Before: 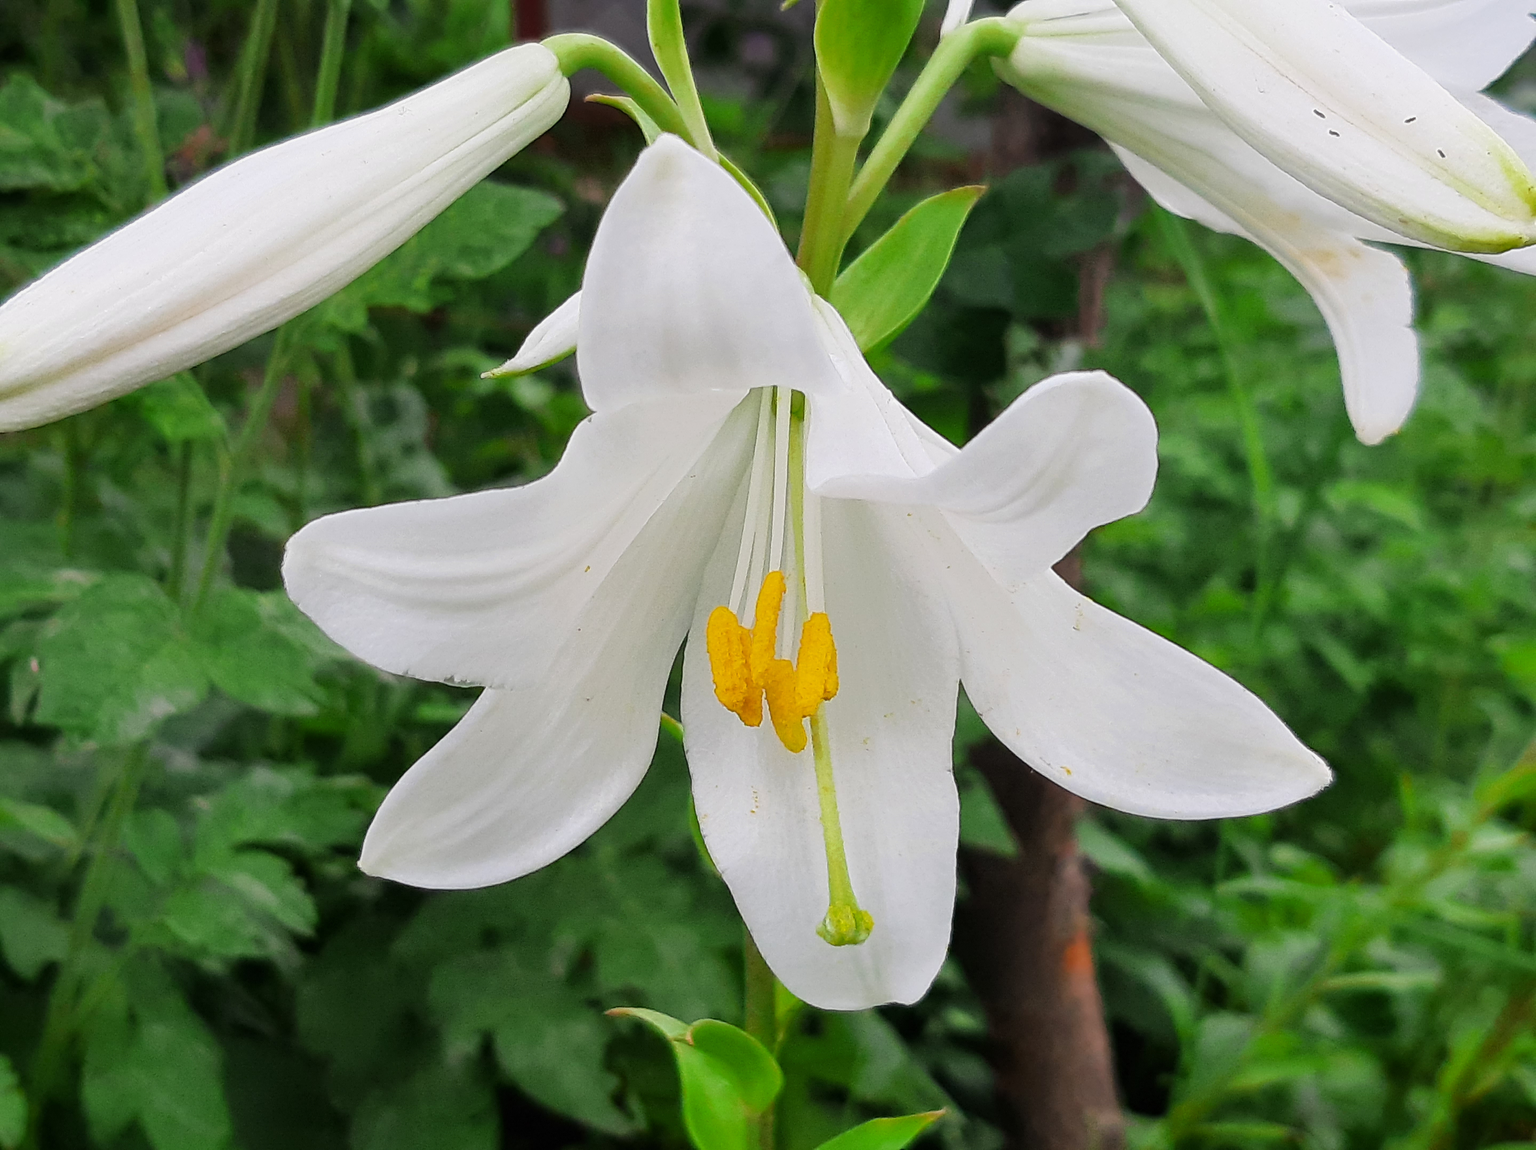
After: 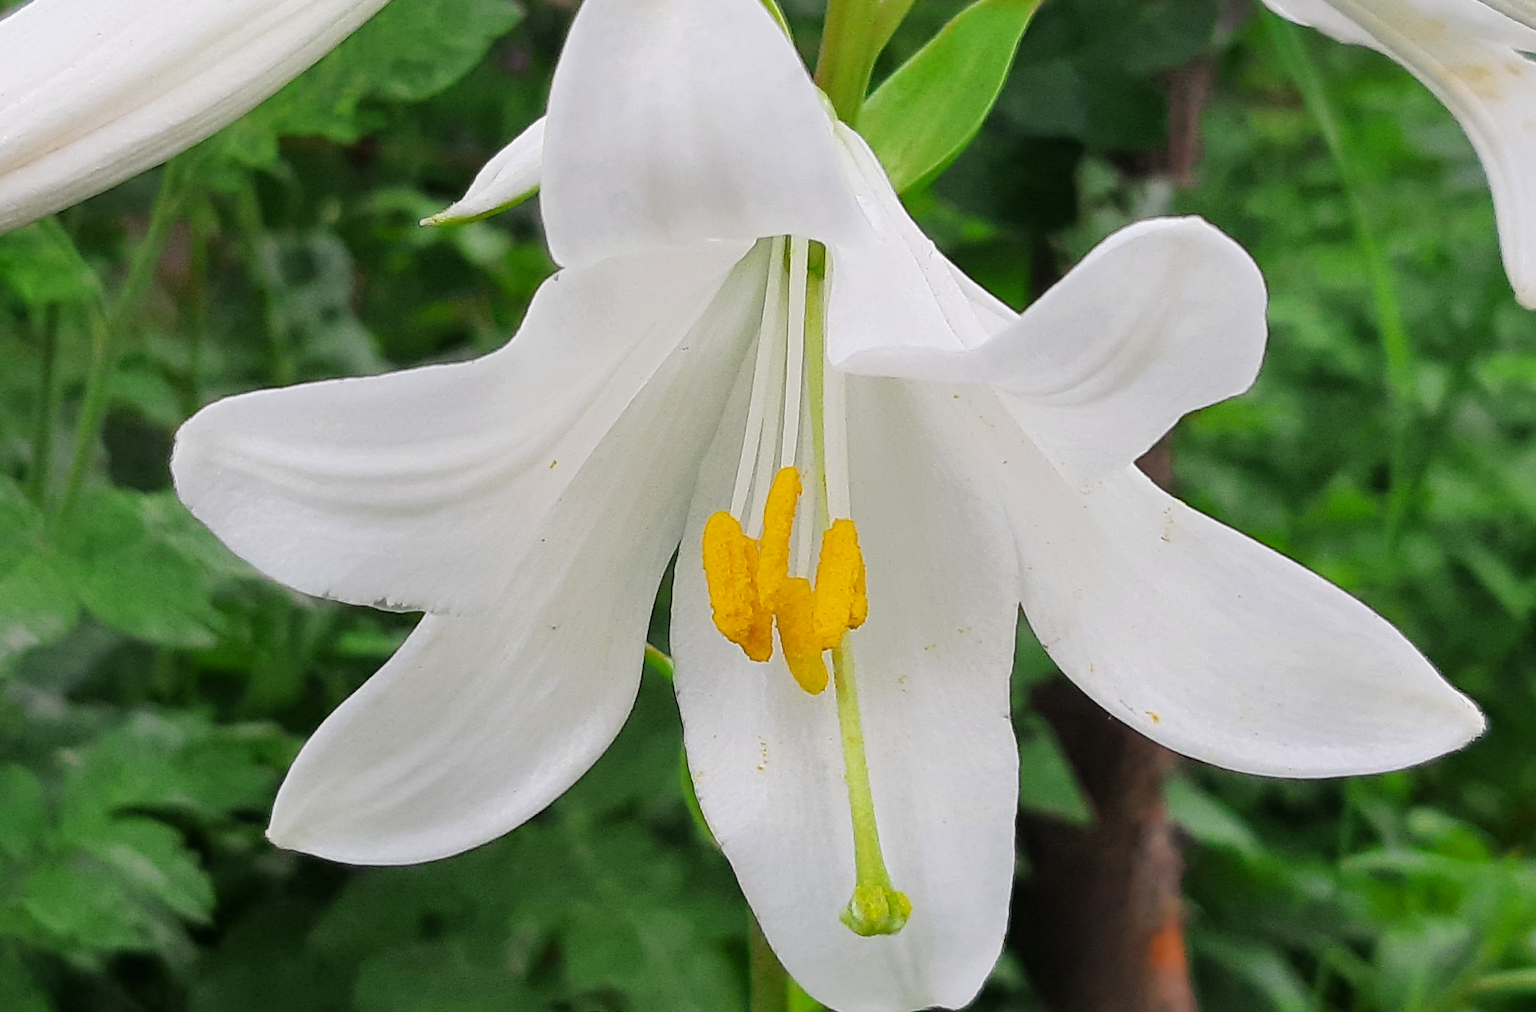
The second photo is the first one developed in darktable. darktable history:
tone equalizer: mask exposure compensation -0.508 EV
crop: left 9.487%, top 17.236%, right 10.608%, bottom 12.368%
